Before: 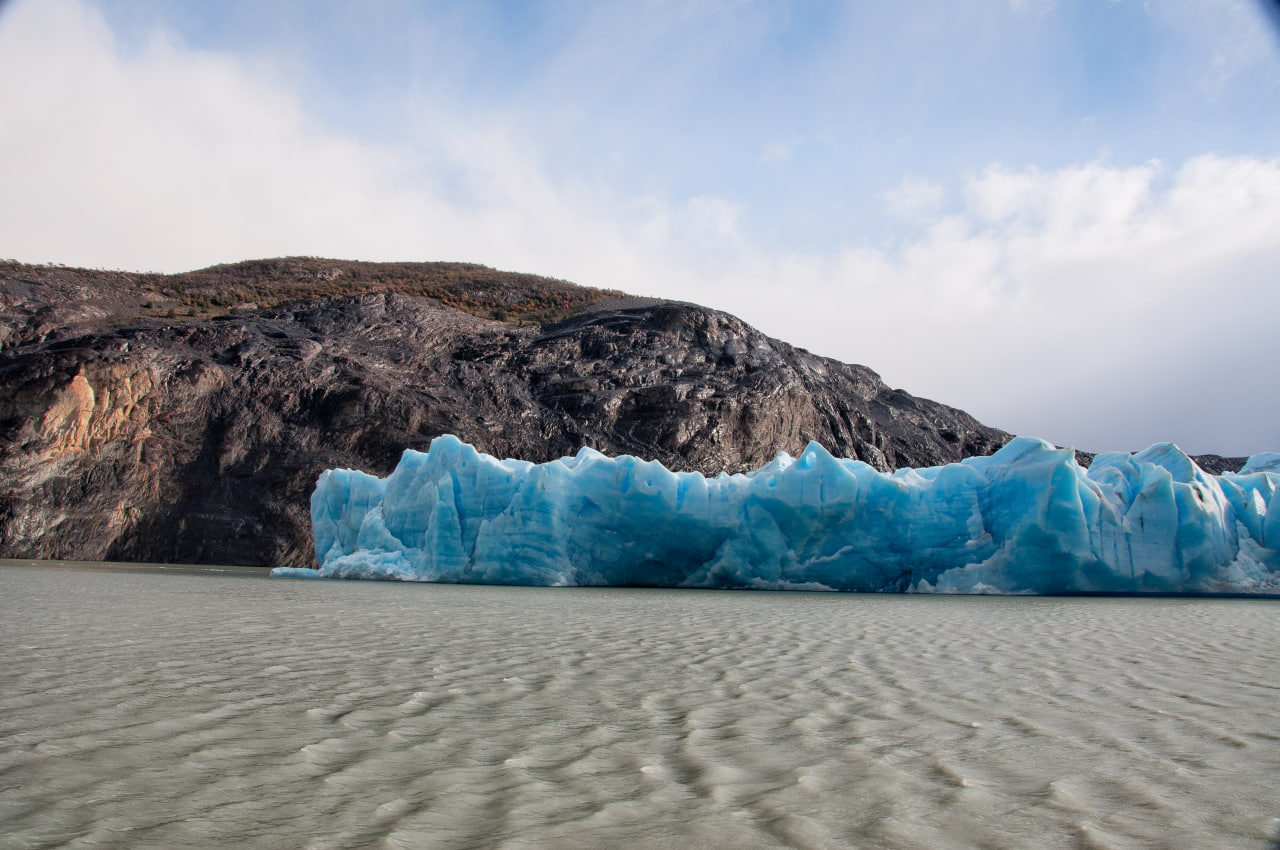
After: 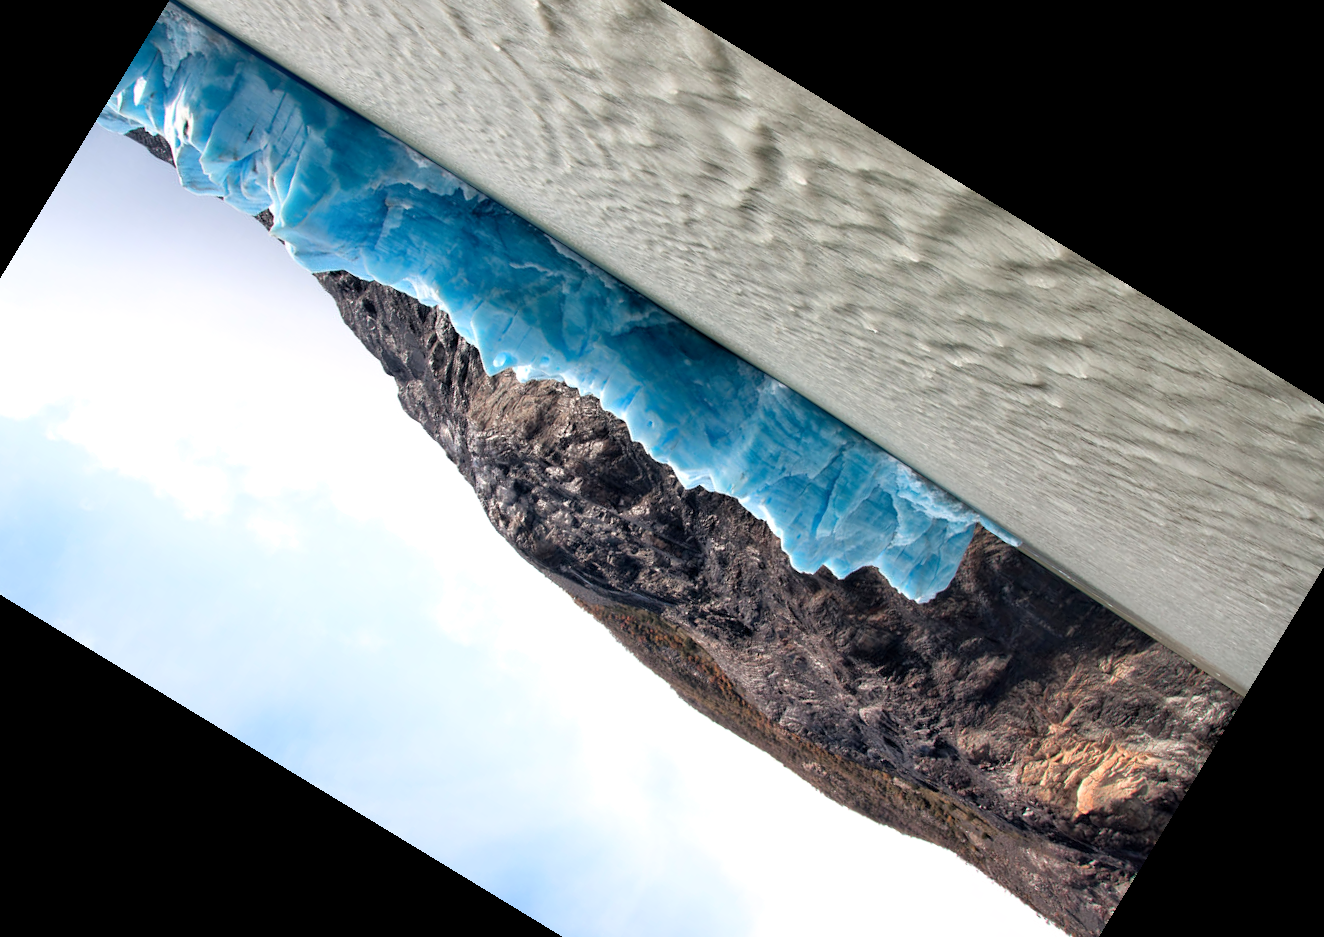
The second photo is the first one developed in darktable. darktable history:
shadows and highlights: shadows 0, highlights 40
crop and rotate: angle 148.68°, left 9.111%, top 15.603%, right 4.588%, bottom 17.041%
exposure: black level correction 0.001, exposure 0.5 EV, compensate exposure bias true, compensate highlight preservation false
